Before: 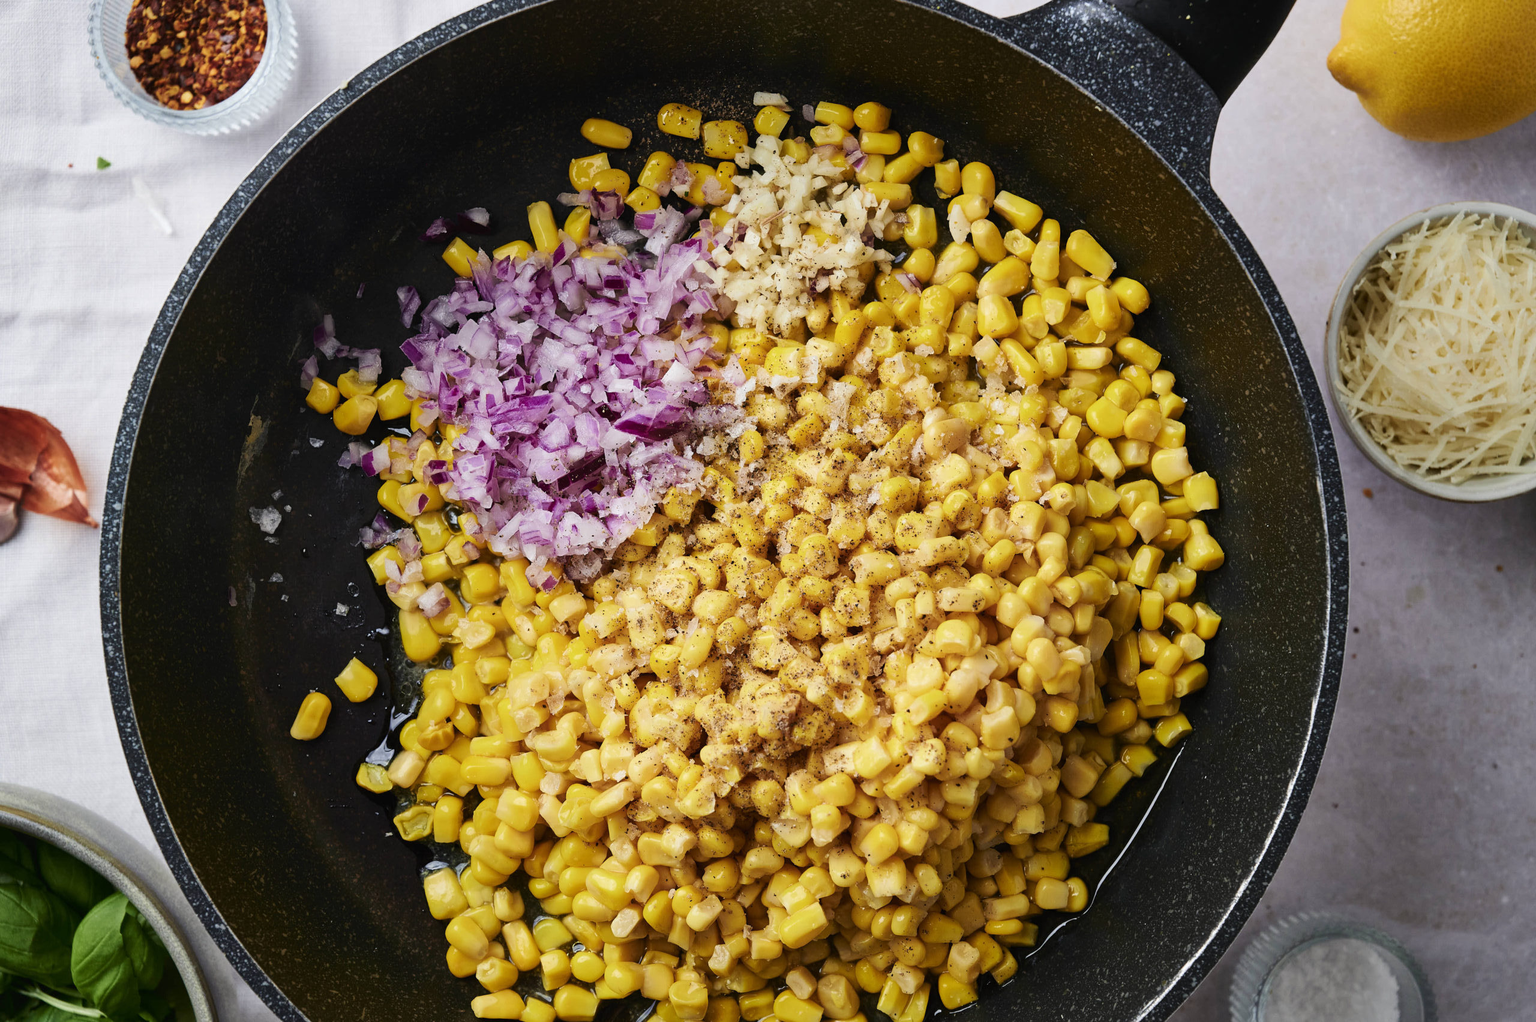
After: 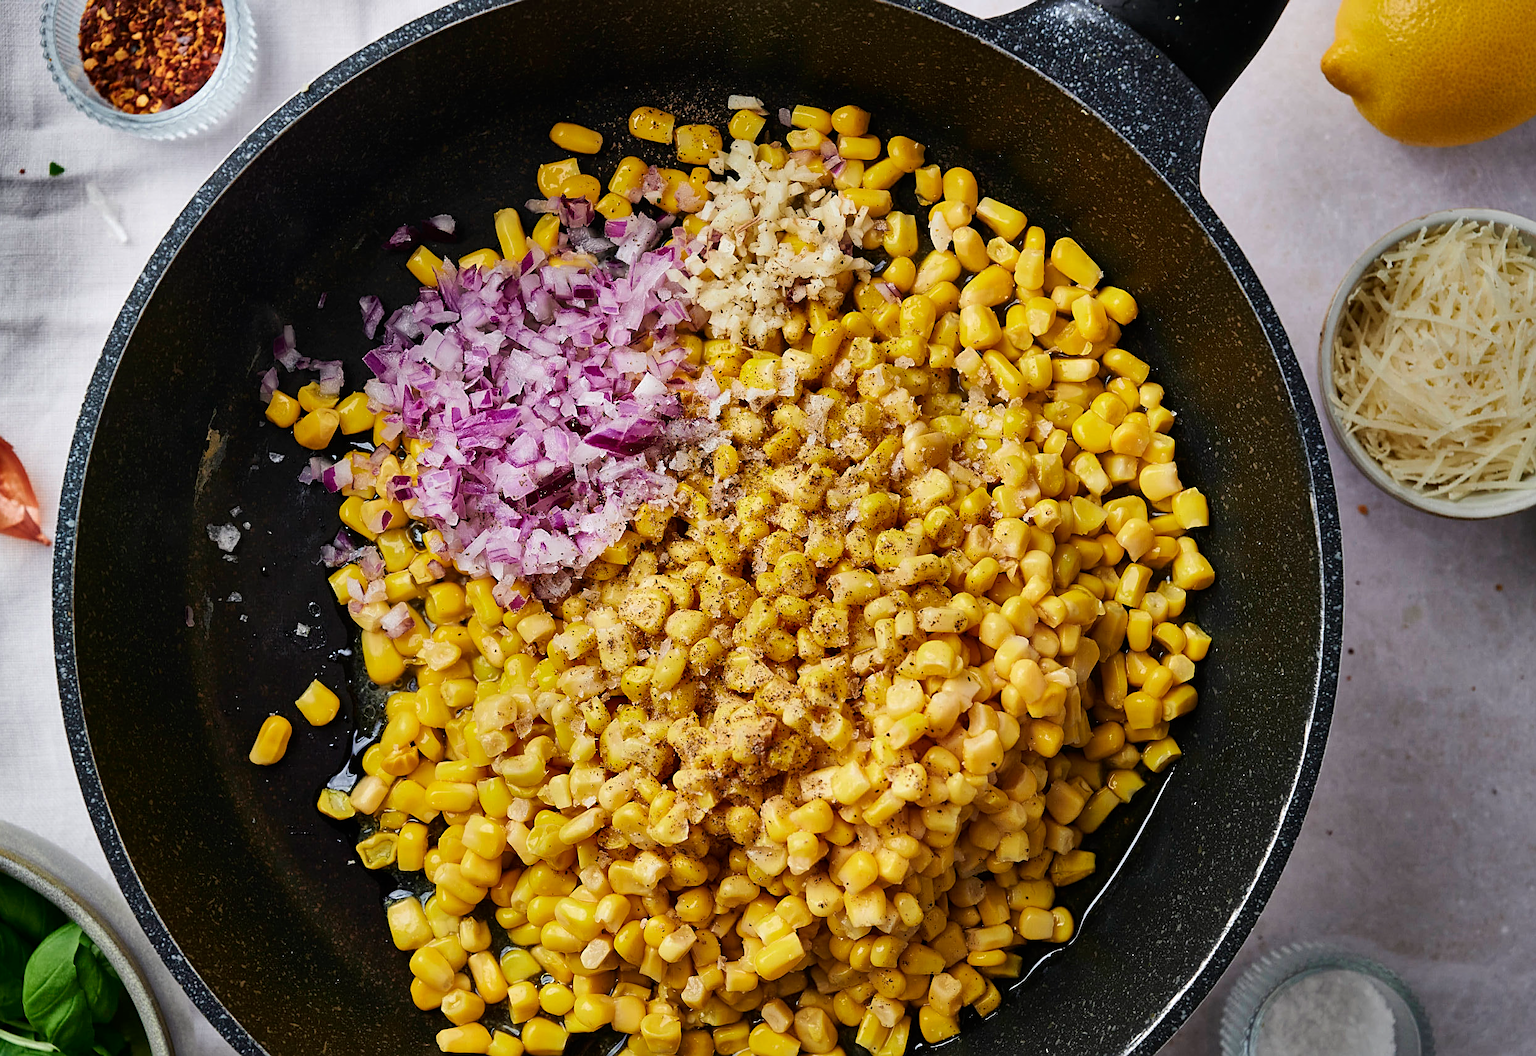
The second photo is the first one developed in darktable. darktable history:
sharpen: on, module defaults
crop and rotate: left 3.238%
shadows and highlights: shadows 19.13, highlights -83.41, soften with gaussian
